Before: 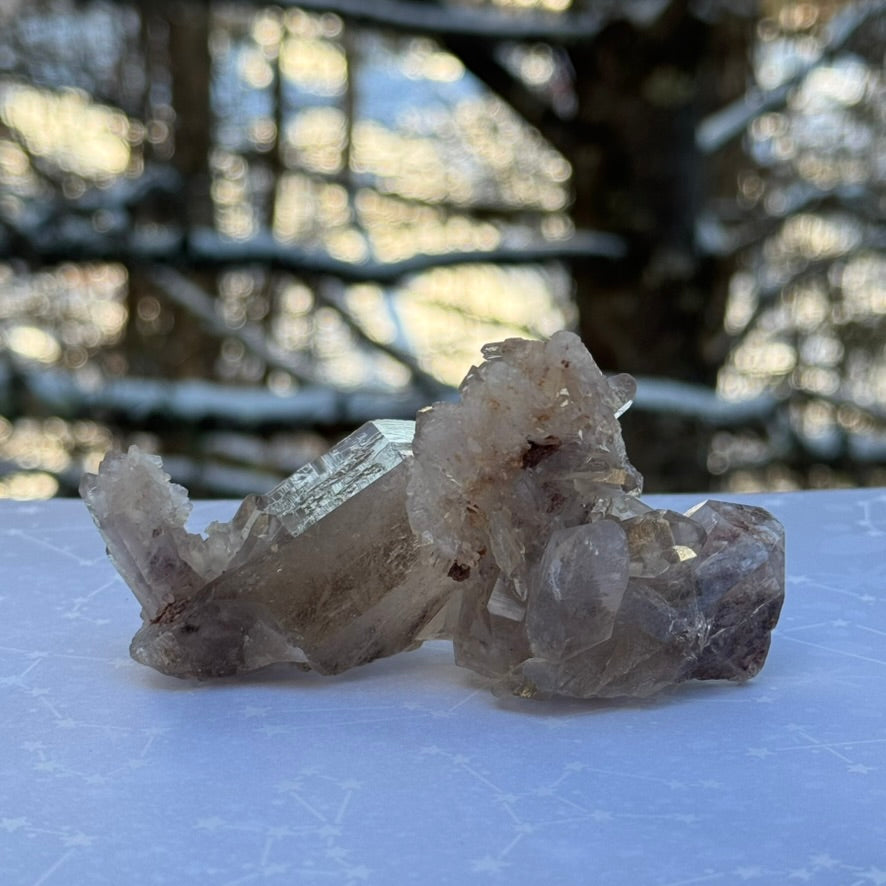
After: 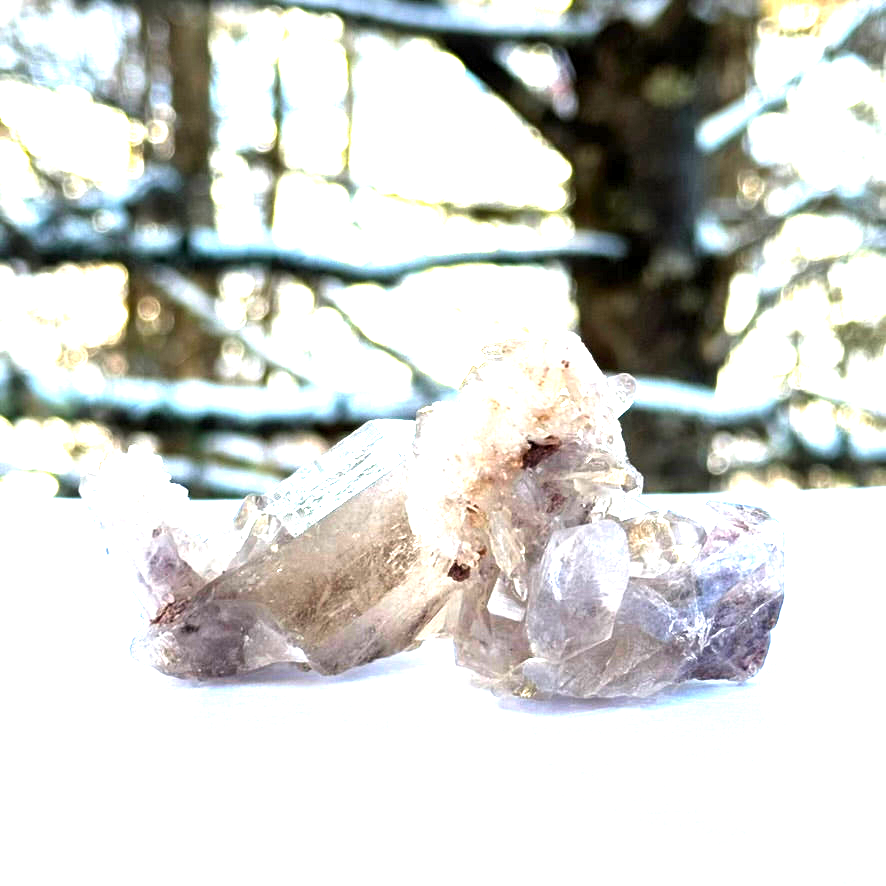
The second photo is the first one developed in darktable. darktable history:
levels: levels [0.012, 0.367, 0.697]
color contrast: green-magenta contrast 1.2, blue-yellow contrast 1.2
exposure: black level correction 0, exposure 1.45 EV, compensate exposure bias true, compensate highlight preservation false
local contrast: mode bilateral grid, contrast 20, coarseness 50, detail 120%, midtone range 0.2
